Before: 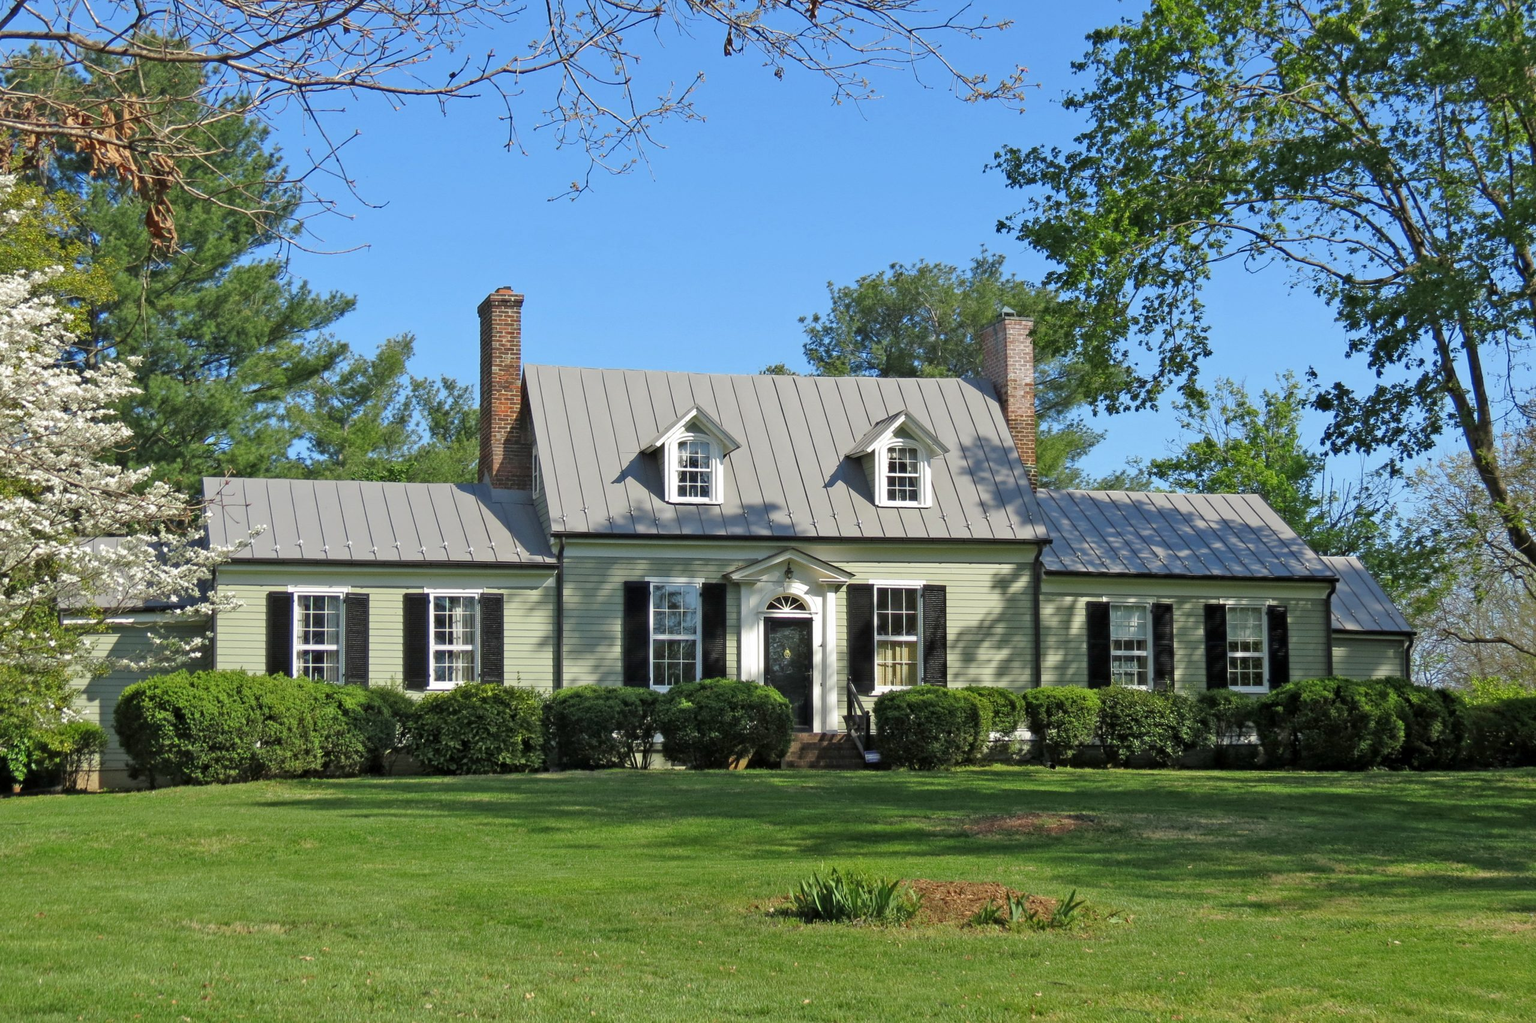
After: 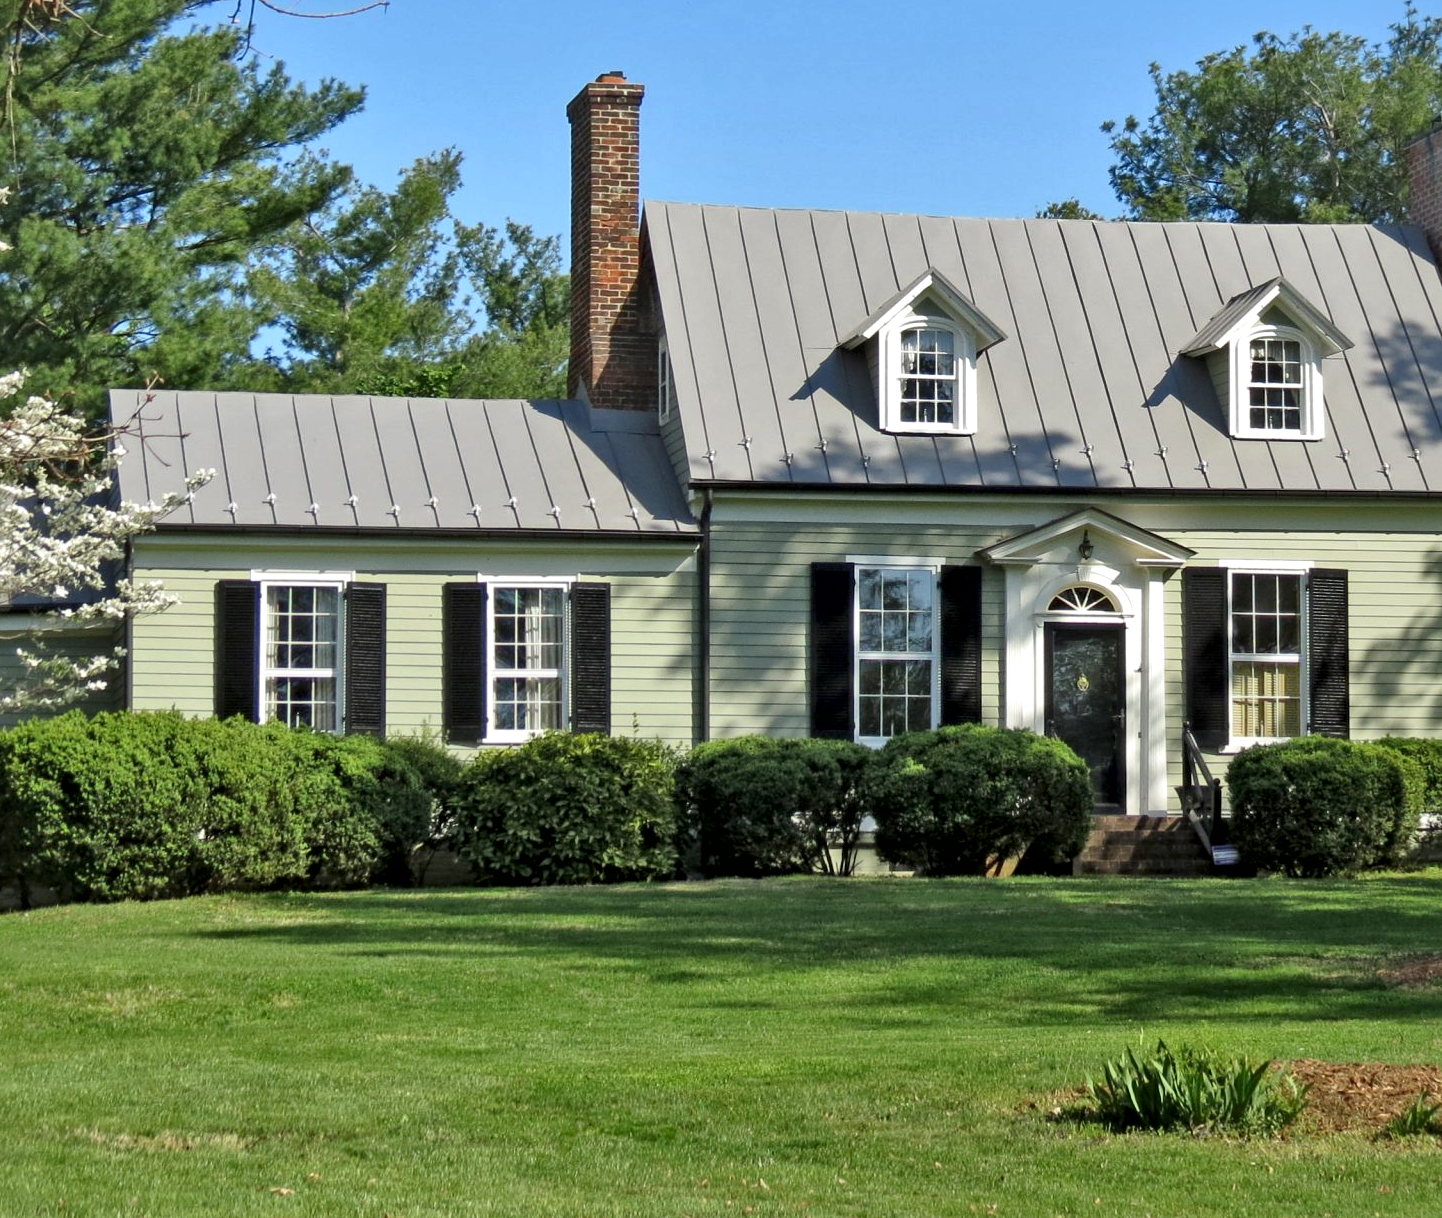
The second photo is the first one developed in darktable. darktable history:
local contrast: mode bilateral grid, contrast 25, coarseness 60, detail 151%, midtone range 0.2
crop: left 8.966%, top 23.852%, right 34.699%, bottom 4.703%
